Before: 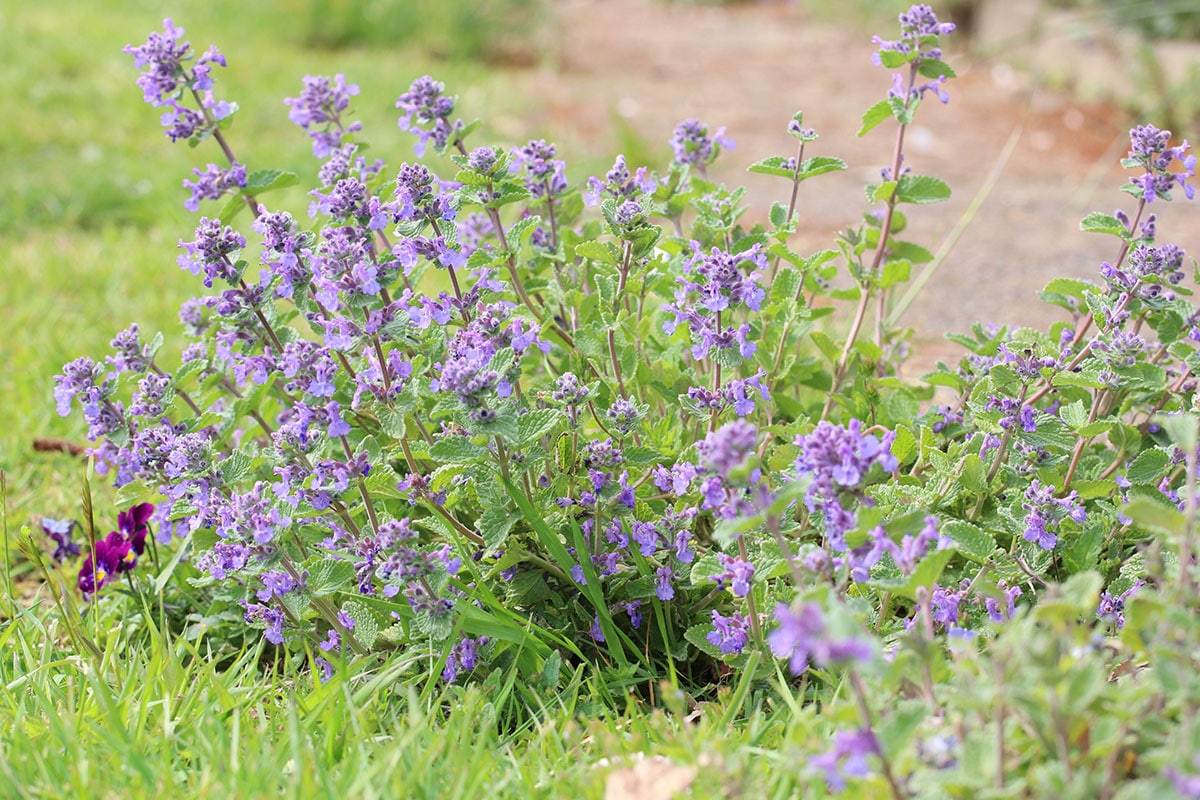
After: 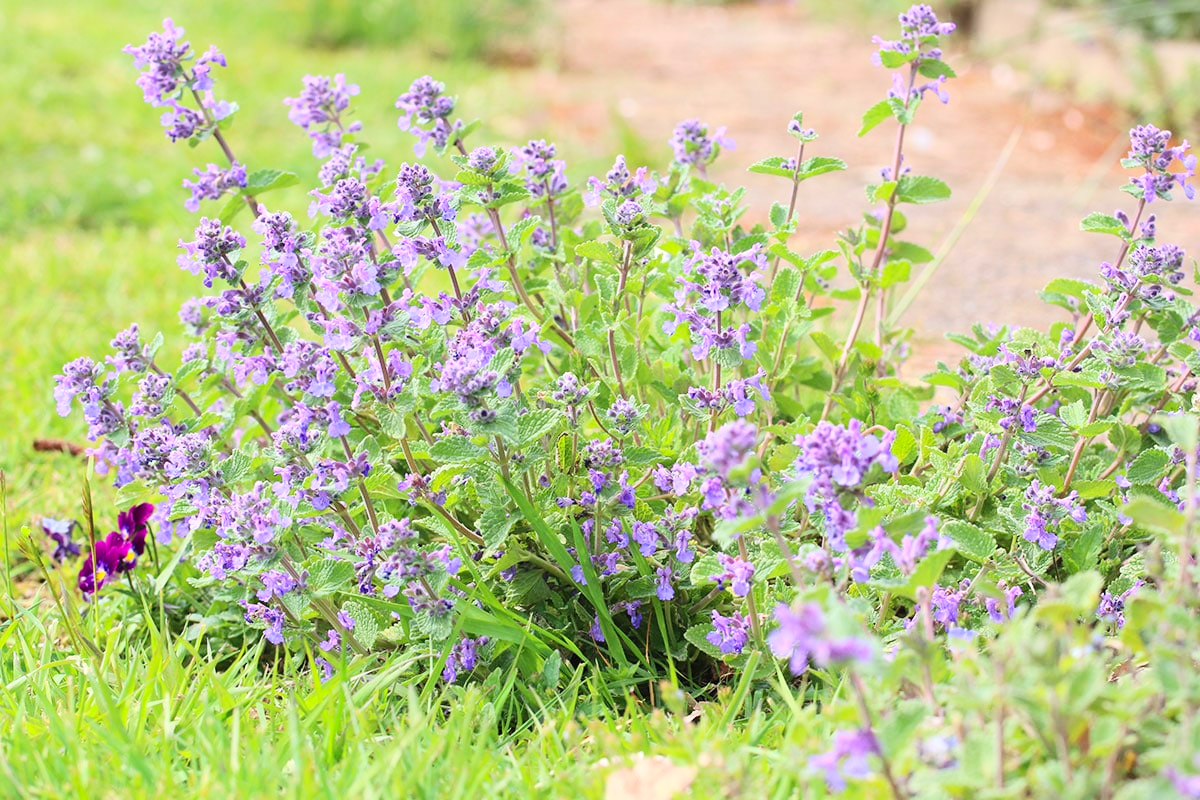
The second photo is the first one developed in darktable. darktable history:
contrast brightness saturation: contrast 0.199, brightness 0.168, saturation 0.217
